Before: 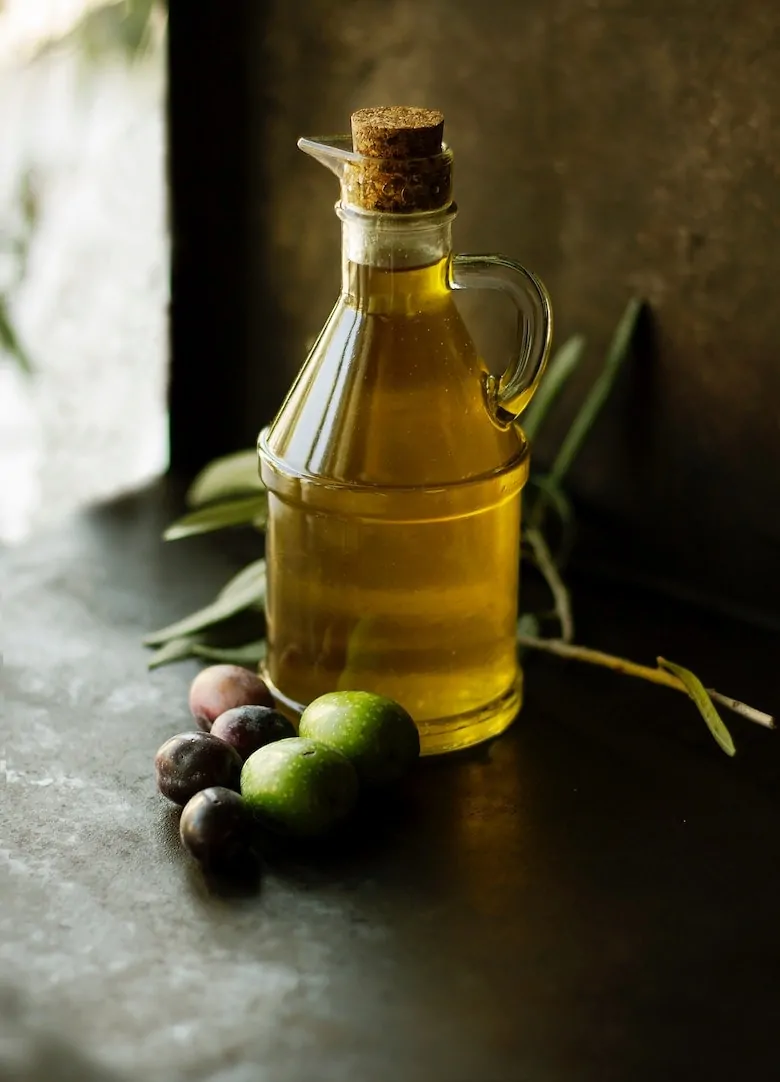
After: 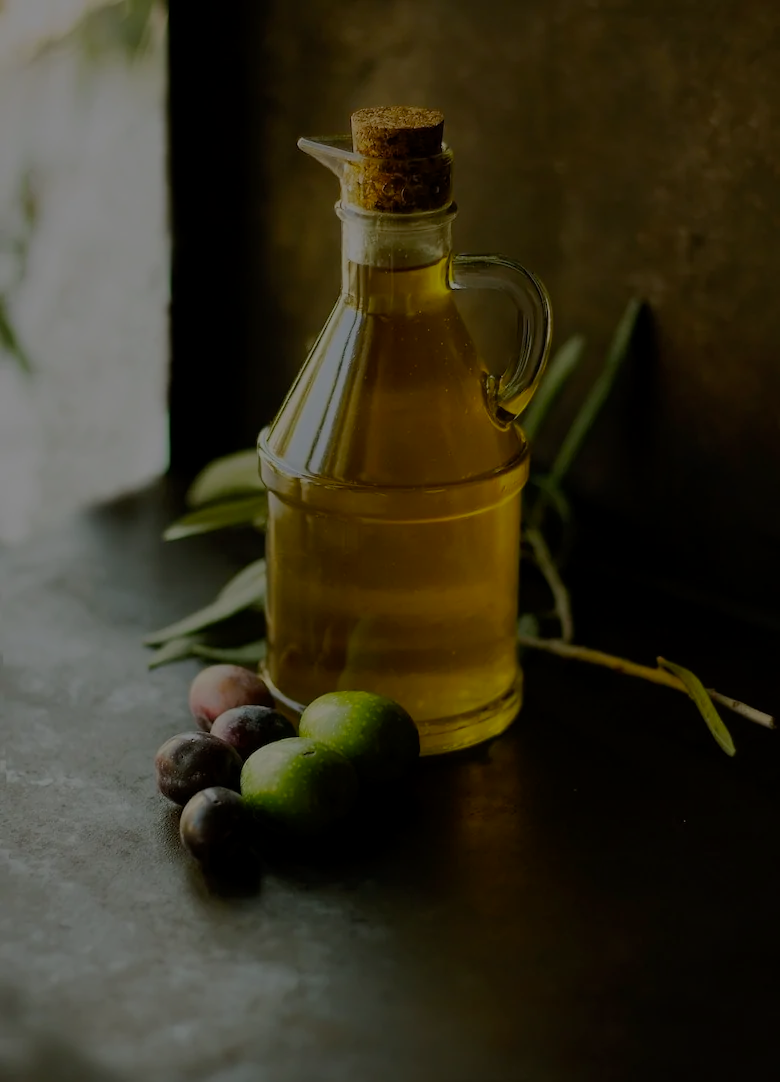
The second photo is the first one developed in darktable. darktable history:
color balance rgb: perceptual saturation grading › global saturation 24.905%, perceptual brilliance grading › global brilliance -48.372%
exposure: black level correction 0.001, exposure 0.499 EV, compensate highlight preservation false
